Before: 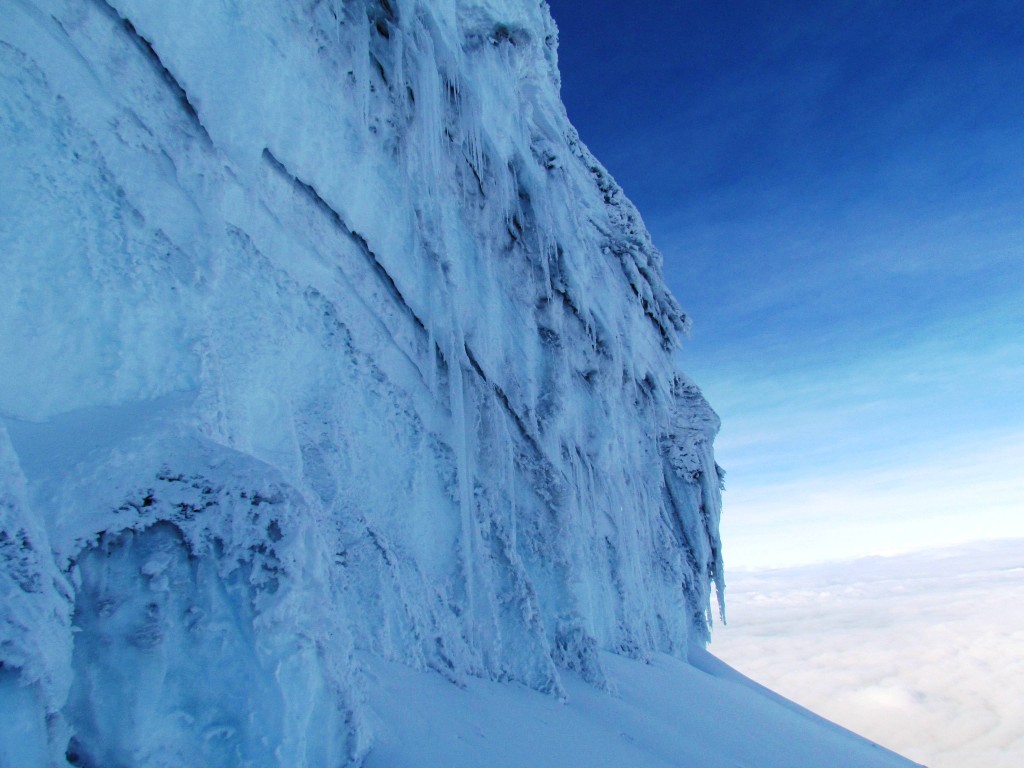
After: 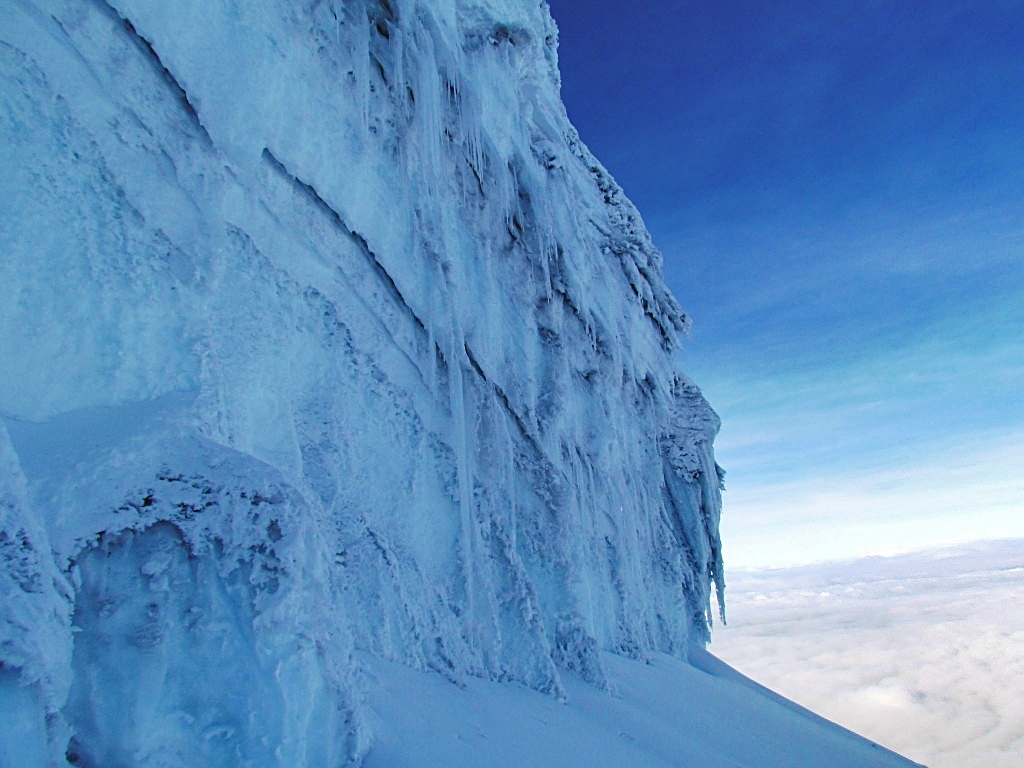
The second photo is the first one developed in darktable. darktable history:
shadows and highlights: soften with gaussian
sharpen: on, module defaults
tone curve: curves: ch0 [(0, 0.042) (0.129, 0.18) (0.501, 0.497) (1, 1)], color space Lab, independent channels, preserve colors none
